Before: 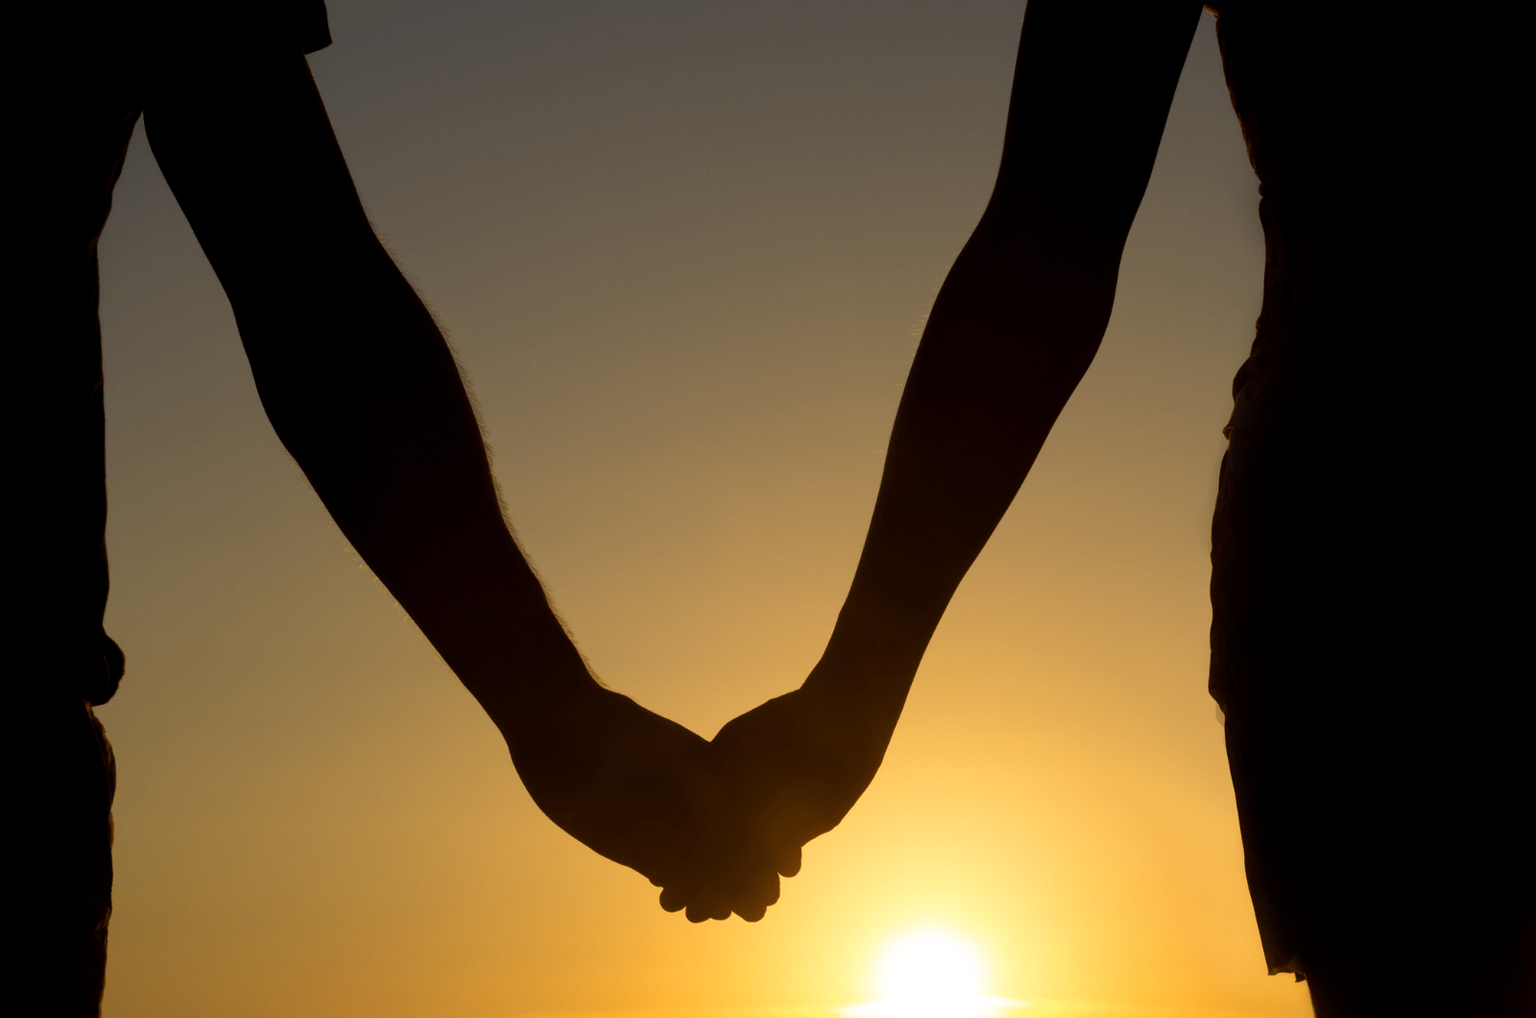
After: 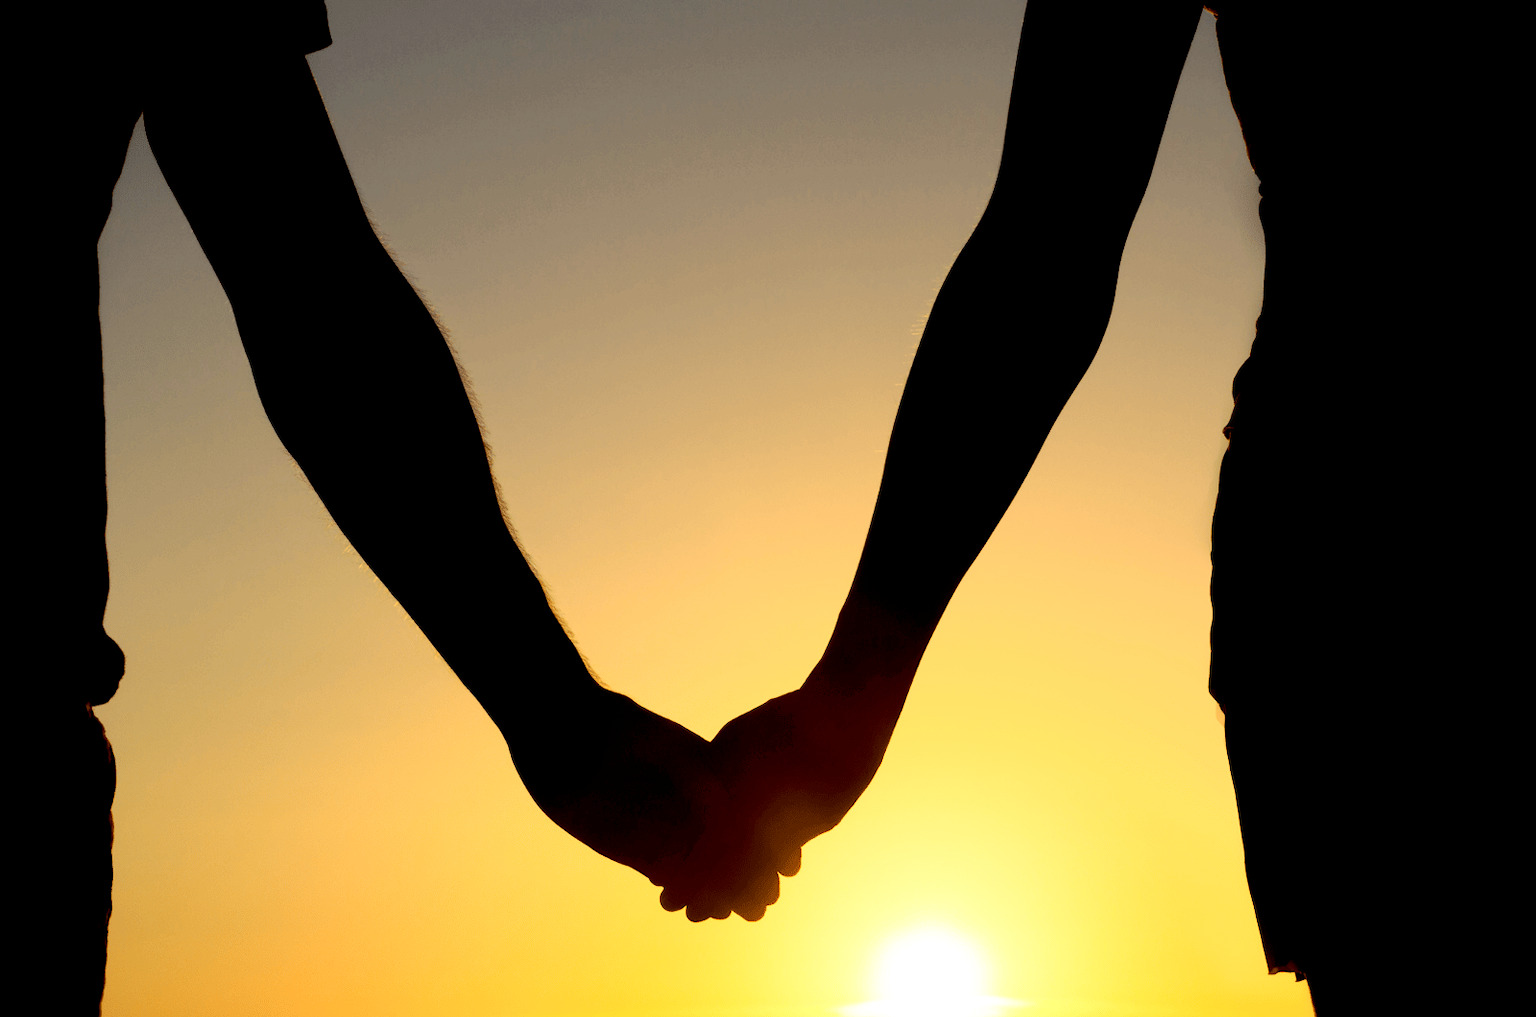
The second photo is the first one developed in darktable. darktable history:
base curve: curves: ch0 [(0, 0) (0.018, 0.026) (0.143, 0.37) (0.33, 0.731) (0.458, 0.853) (0.735, 0.965) (0.905, 0.986) (1, 1)]
exposure: black level correction 0.012, compensate highlight preservation false
